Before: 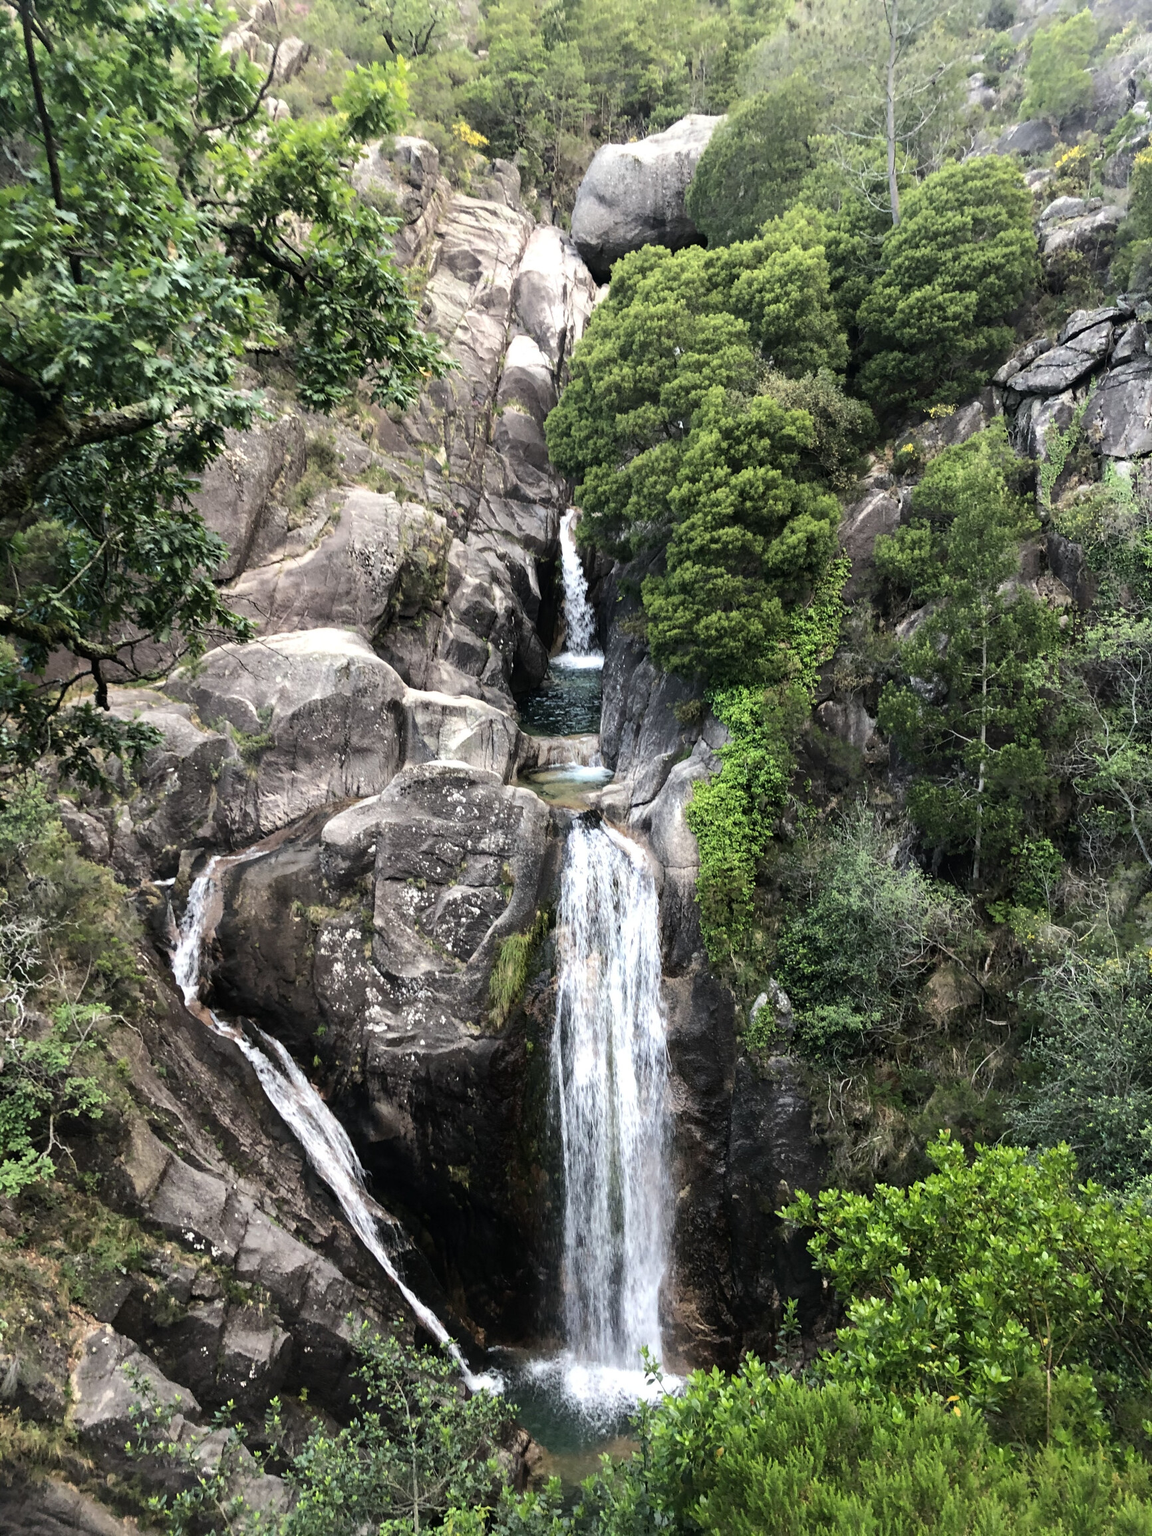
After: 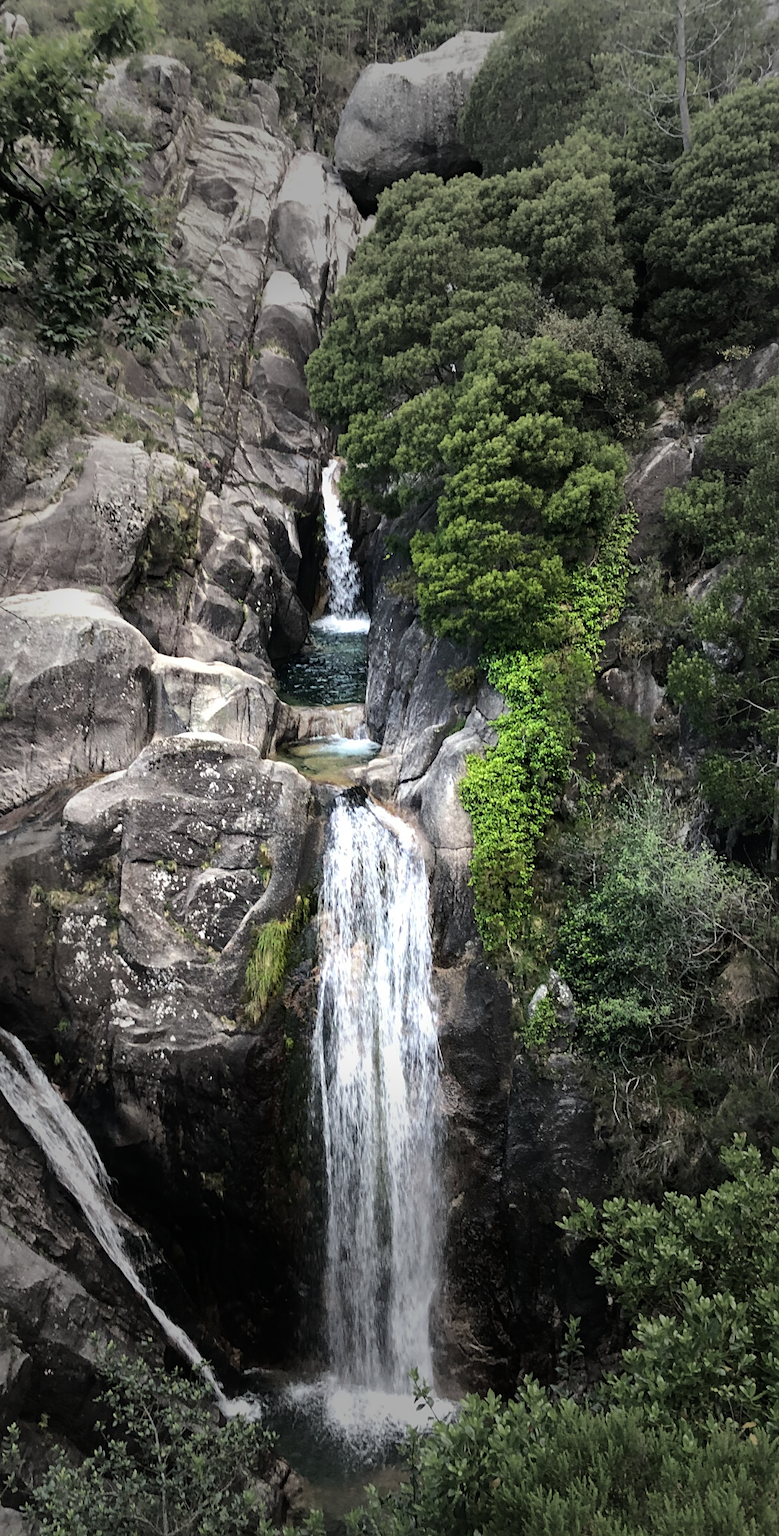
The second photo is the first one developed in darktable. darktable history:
vignetting: fall-off start 31.28%, fall-off radius 34.64%, brightness -0.575
sharpen: amount 0.2
color balance rgb: perceptual saturation grading › global saturation 10%, global vibrance 10%
crop and rotate: left 22.918%, top 5.629%, right 14.711%, bottom 2.247%
